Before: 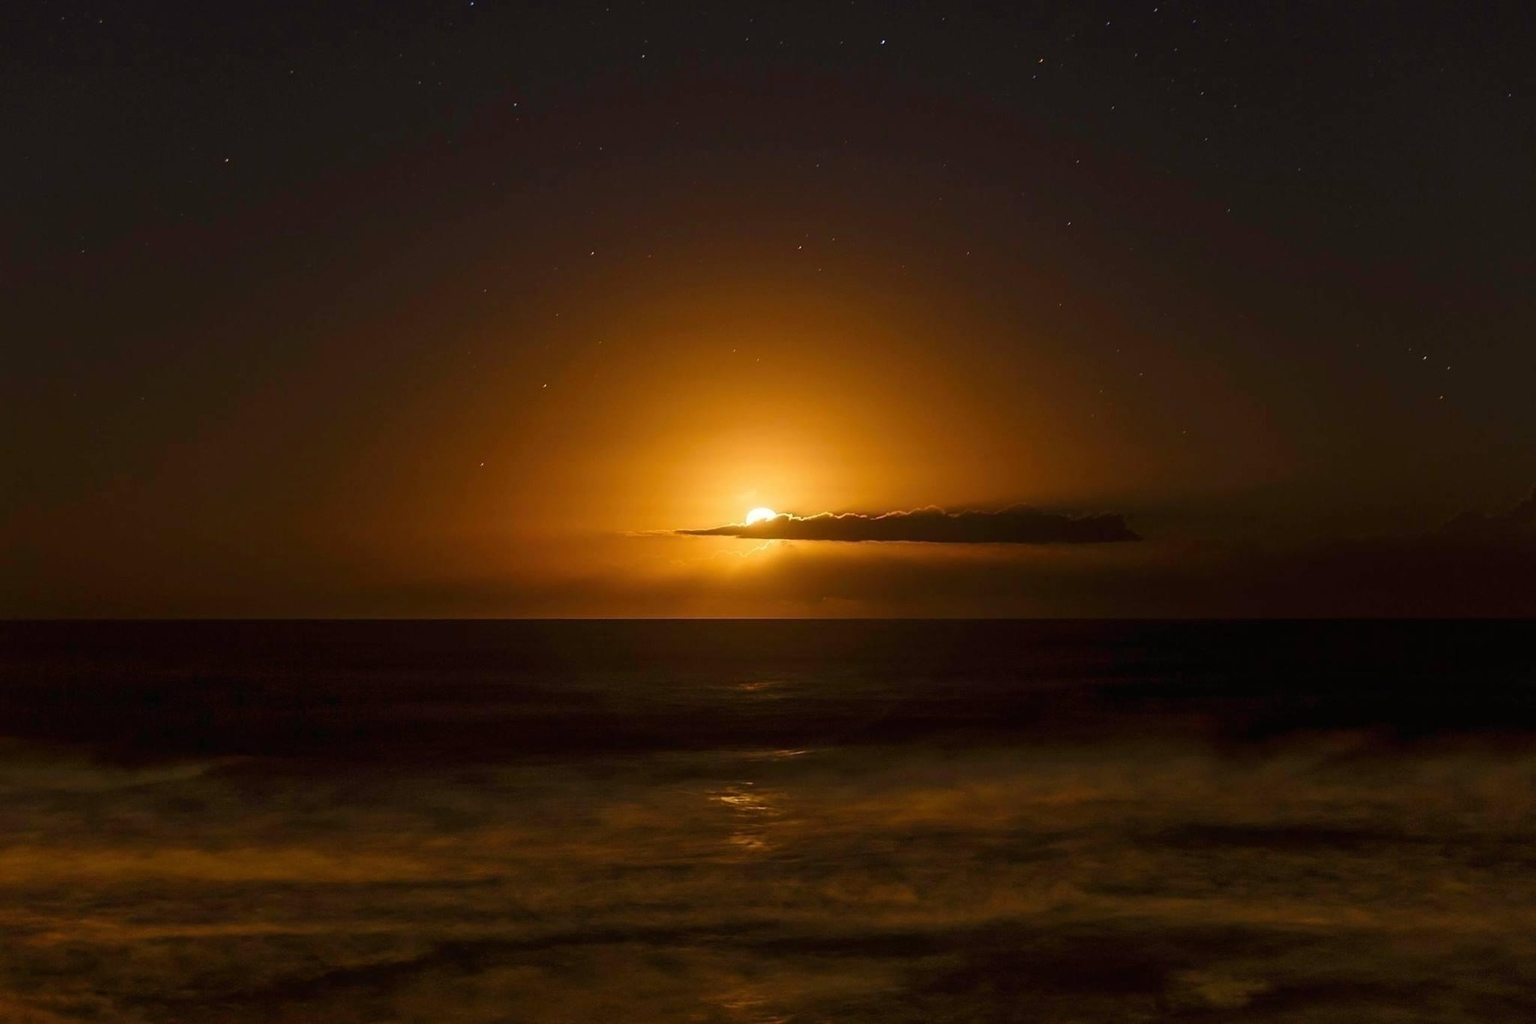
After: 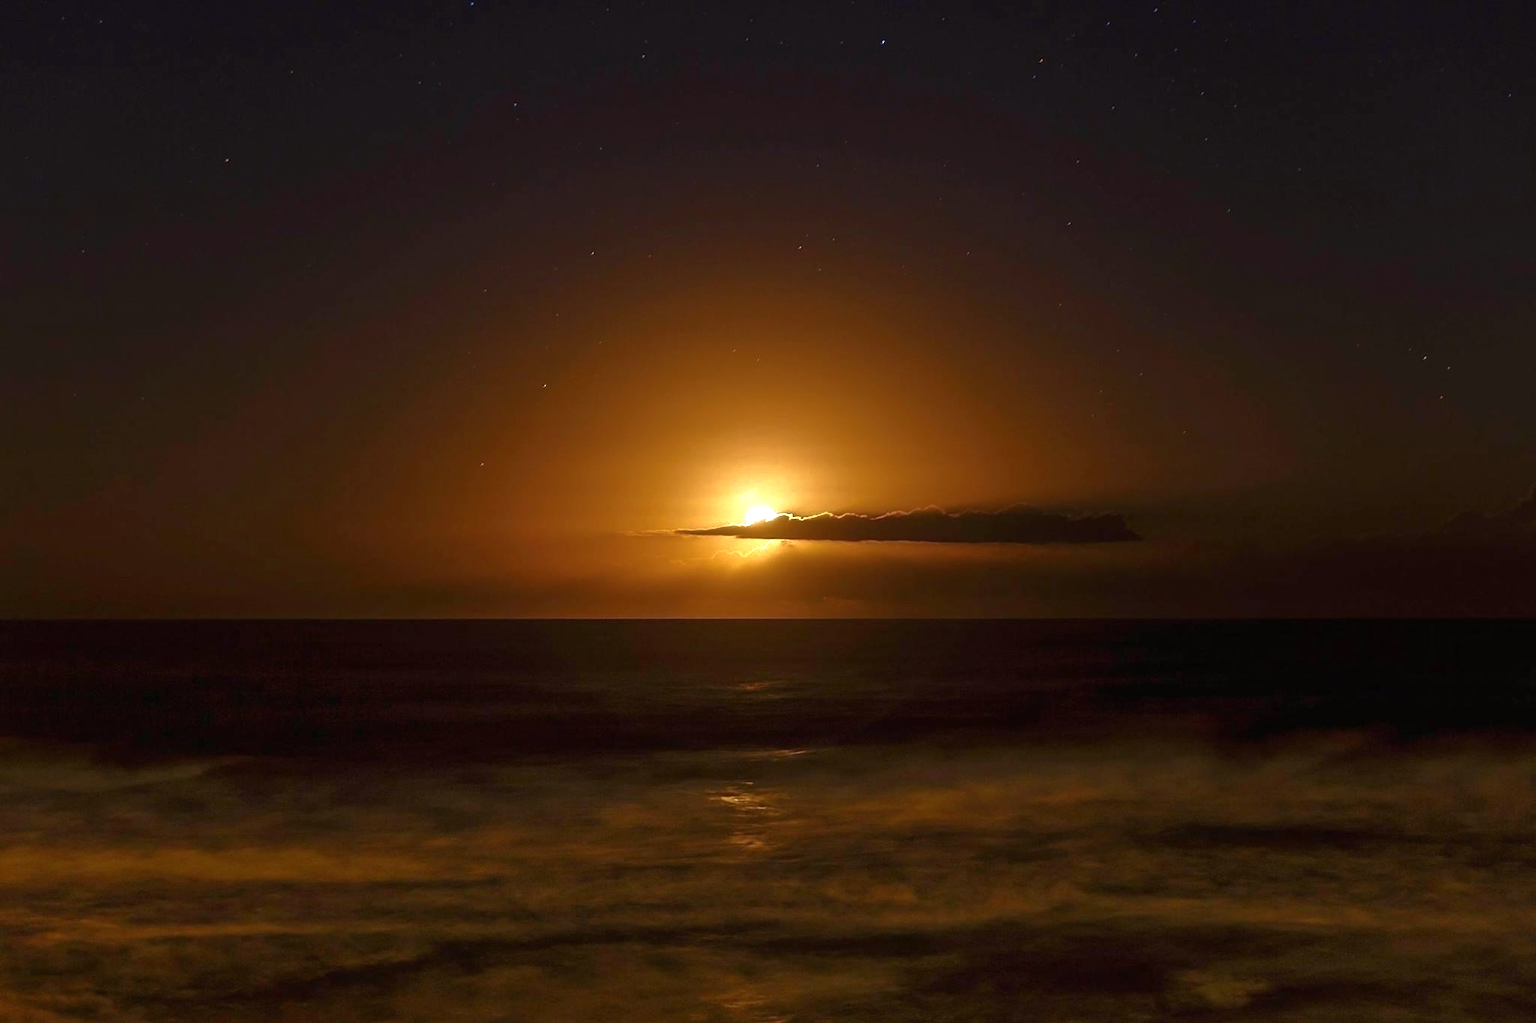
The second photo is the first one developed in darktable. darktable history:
base curve: curves: ch0 [(0, 0) (0.826, 0.587) (1, 1)]
exposure: black level correction 0, exposure 1 EV, compensate exposure bias true, compensate highlight preservation false
graduated density: hue 238.83°, saturation 50%
